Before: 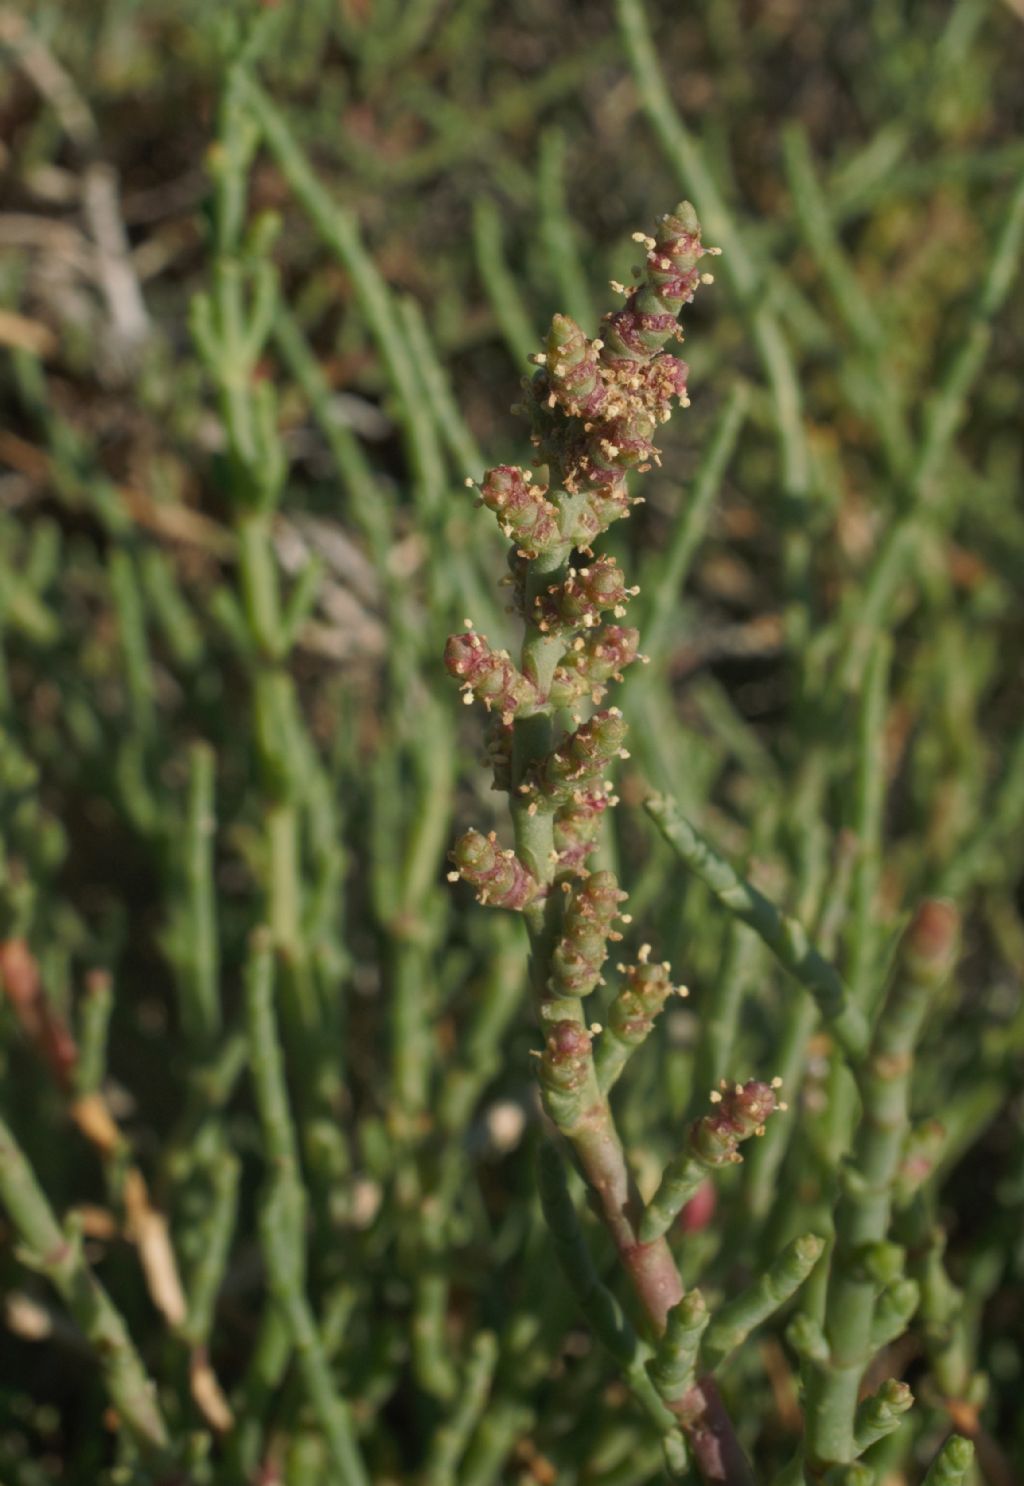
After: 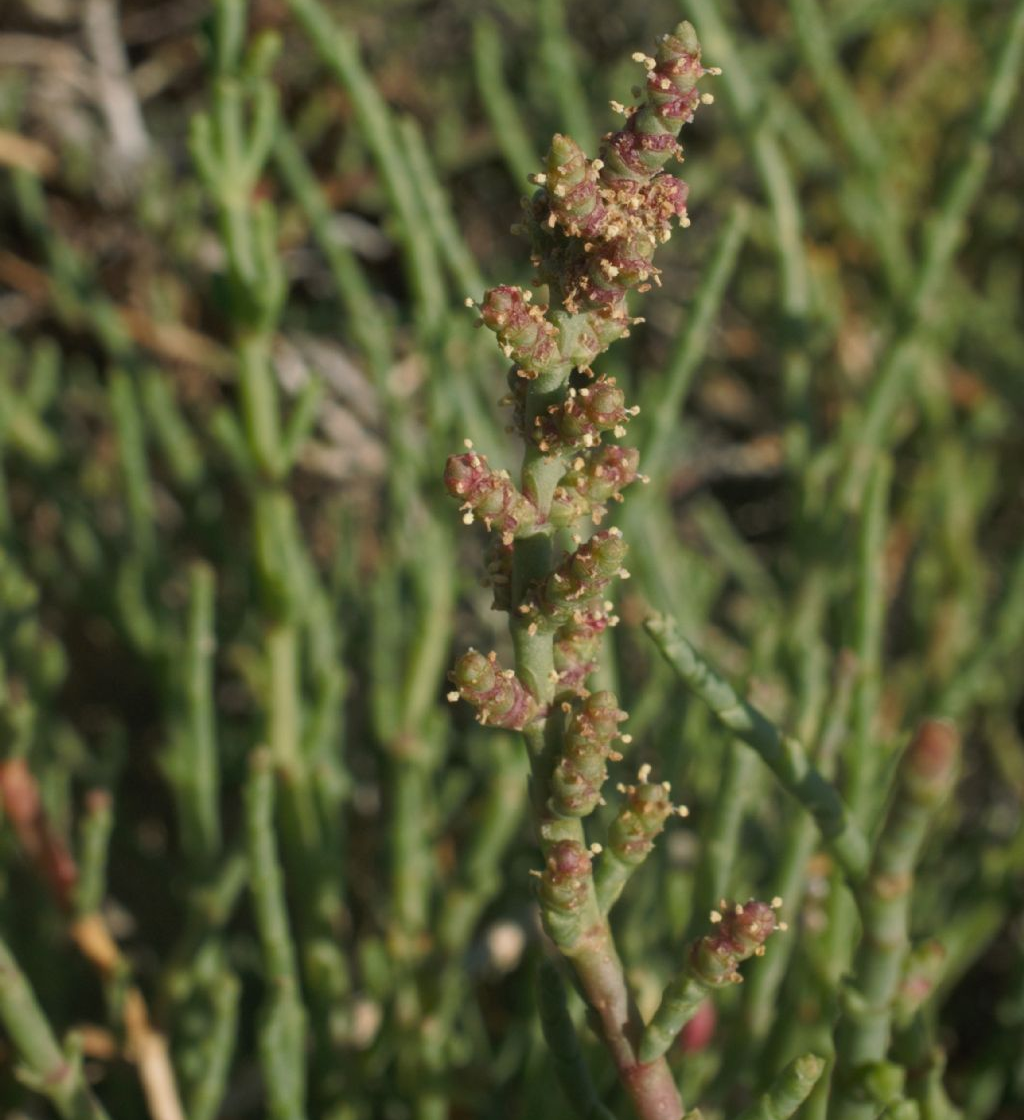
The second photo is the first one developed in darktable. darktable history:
crop and rotate: top 12.173%, bottom 12.402%
